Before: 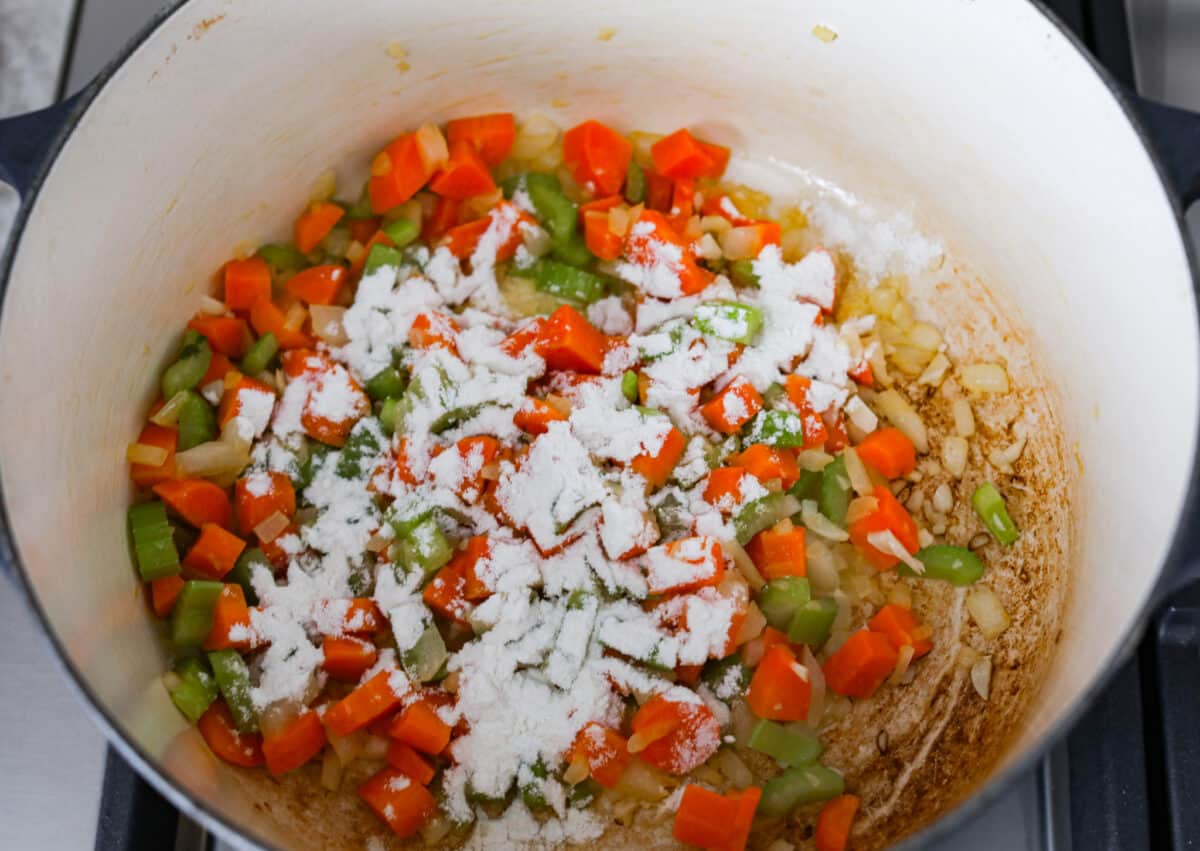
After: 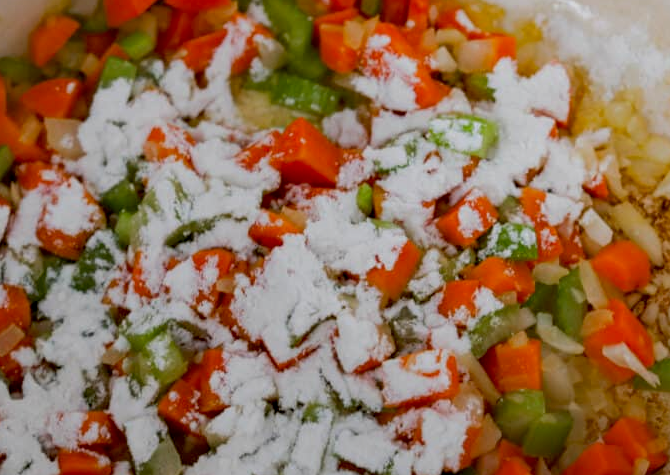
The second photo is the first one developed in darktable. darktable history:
crop and rotate: left 22.13%, top 22.054%, right 22.026%, bottom 22.102%
exposure: black level correction 0.011, exposure -0.478 EV, compensate highlight preservation false
